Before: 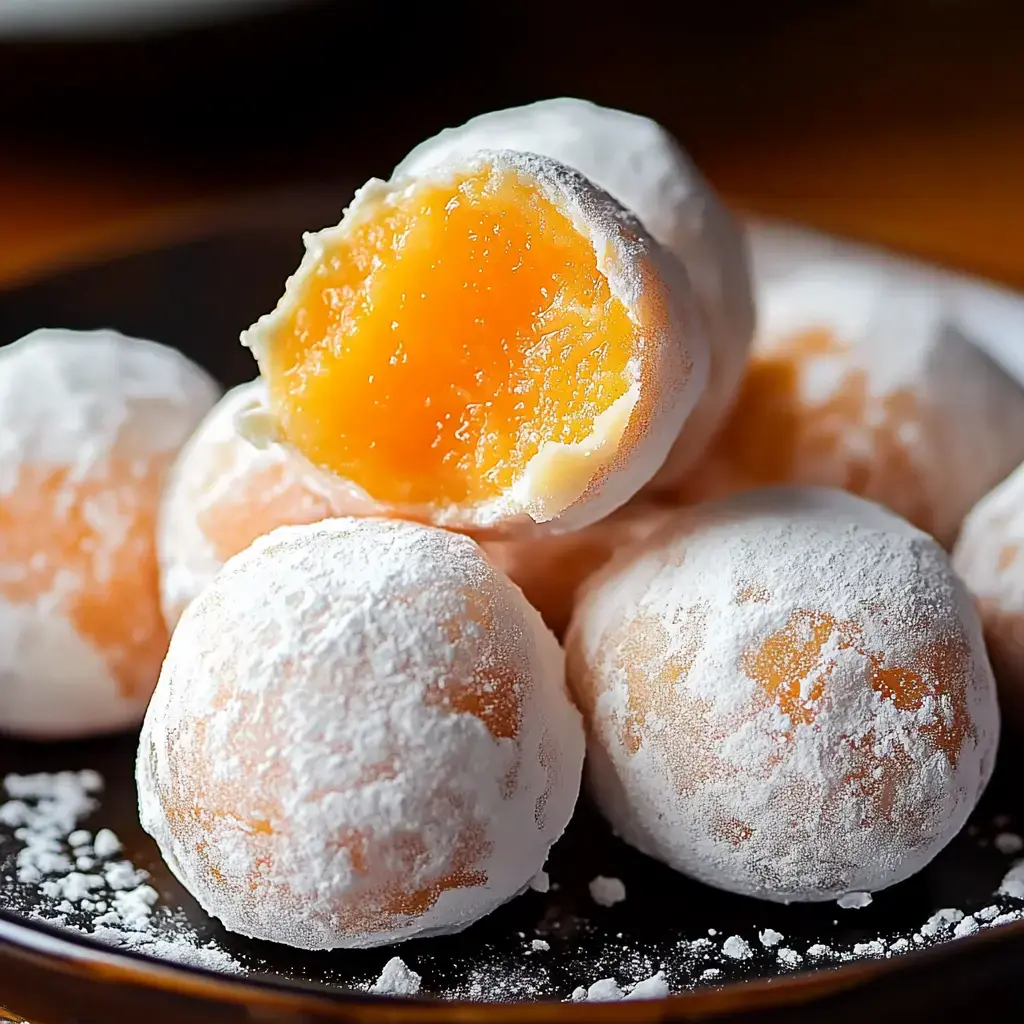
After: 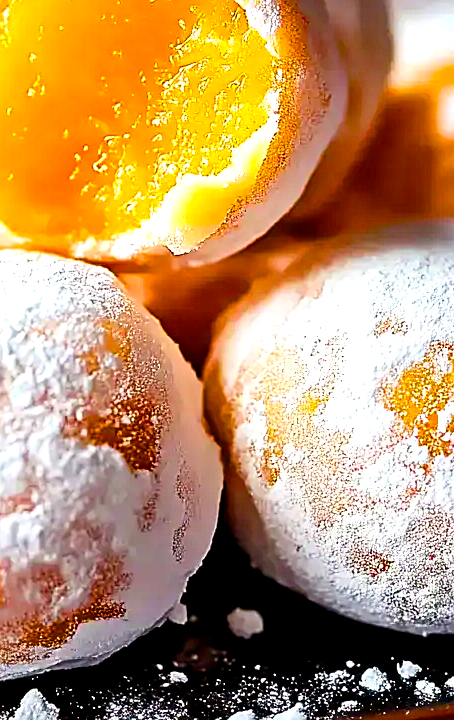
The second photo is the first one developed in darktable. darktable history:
contrast equalizer: y [[0.51, 0.537, 0.559, 0.574, 0.599, 0.618], [0.5 ×6], [0.5 ×6], [0 ×6], [0 ×6]]
crop: left 35.432%, top 26.233%, right 20.145%, bottom 3.432%
contrast brightness saturation: contrast 0.15, brightness -0.01, saturation 0.1
color balance rgb: linear chroma grading › global chroma 25%, perceptual saturation grading › global saturation 45%, perceptual saturation grading › highlights -50%, perceptual saturation grading › shadows 30%, perceptual brilliance grading › global brilliance 18%, global vibrance 40%
exposure: compensate highlight preservation false
sharpen: amount 0.2
vignetting: brightness -0.233, saturation 0.141
